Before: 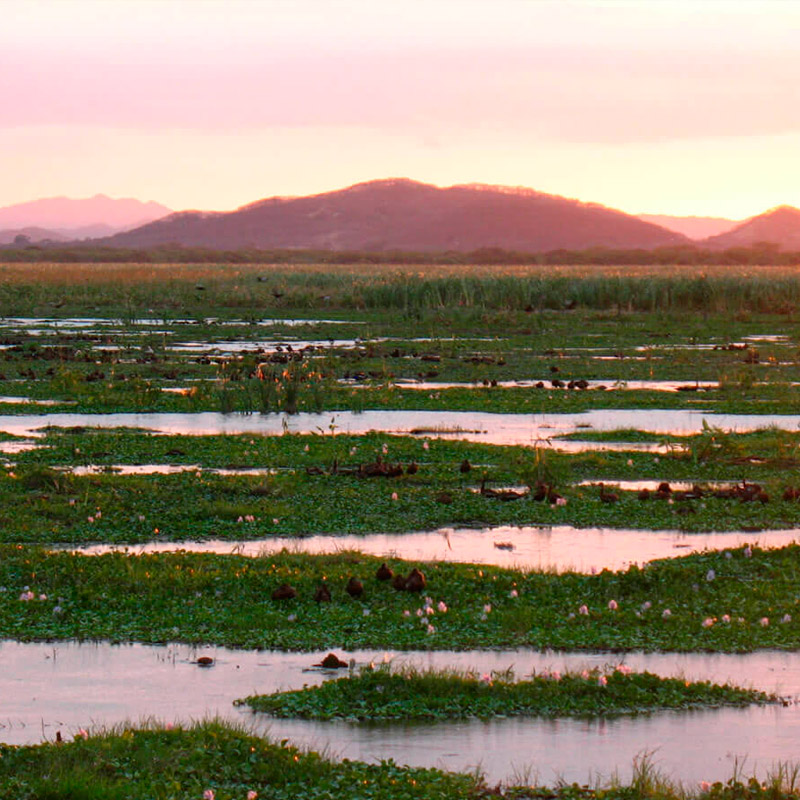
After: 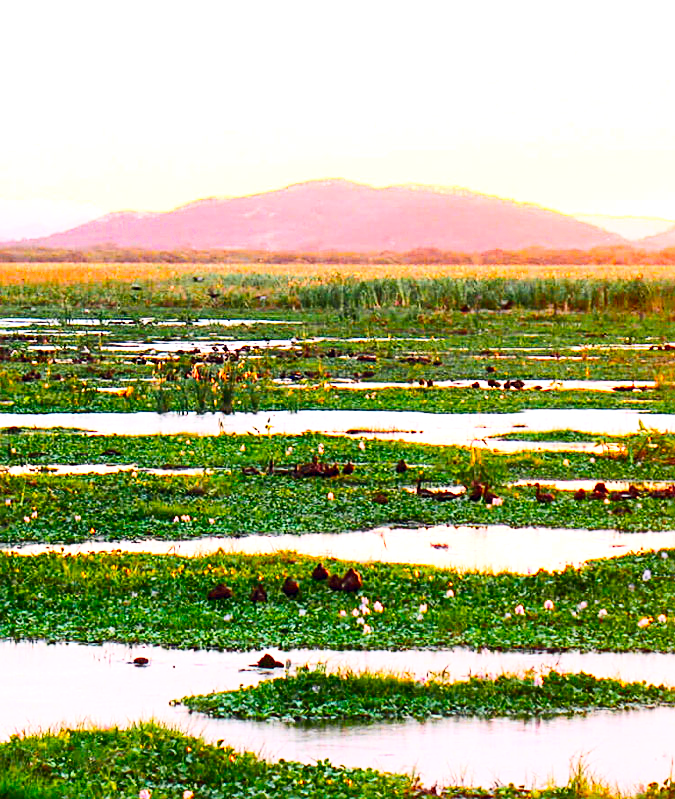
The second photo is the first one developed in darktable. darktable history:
base curve: curves: ch0 [(0, 0) (0.204, 0.334) (0.55, 0.733) (1, 1)], preserve colors none
crop: left 8.041%, right 7.509%
color zones: curves: ch0 [(0.224, 0.526) (0.75, 0.5)]; ch1 [(0.055, 0.526) (0.224, 0.761) (0.377, 0.526) (0.75, 0.5)], mix 39.25%
color balance rgb: shadows lift › chroma 0.847%, shadows lift › hue 115.13°, highlights gain › chroma 0.932%, highlights gain › hue 27.96°, global offset › chroma 0.061%, global offset › hue 254.33°, perceptual saturation grading › global saturation 17.911%, global vibrance 5.463%
exposure: black level correction 0.001, exposure 0.963 EV, compensate highlight preservation false
contrast brightness saturation: contrast 0.272
sharpen: on, module defaults
